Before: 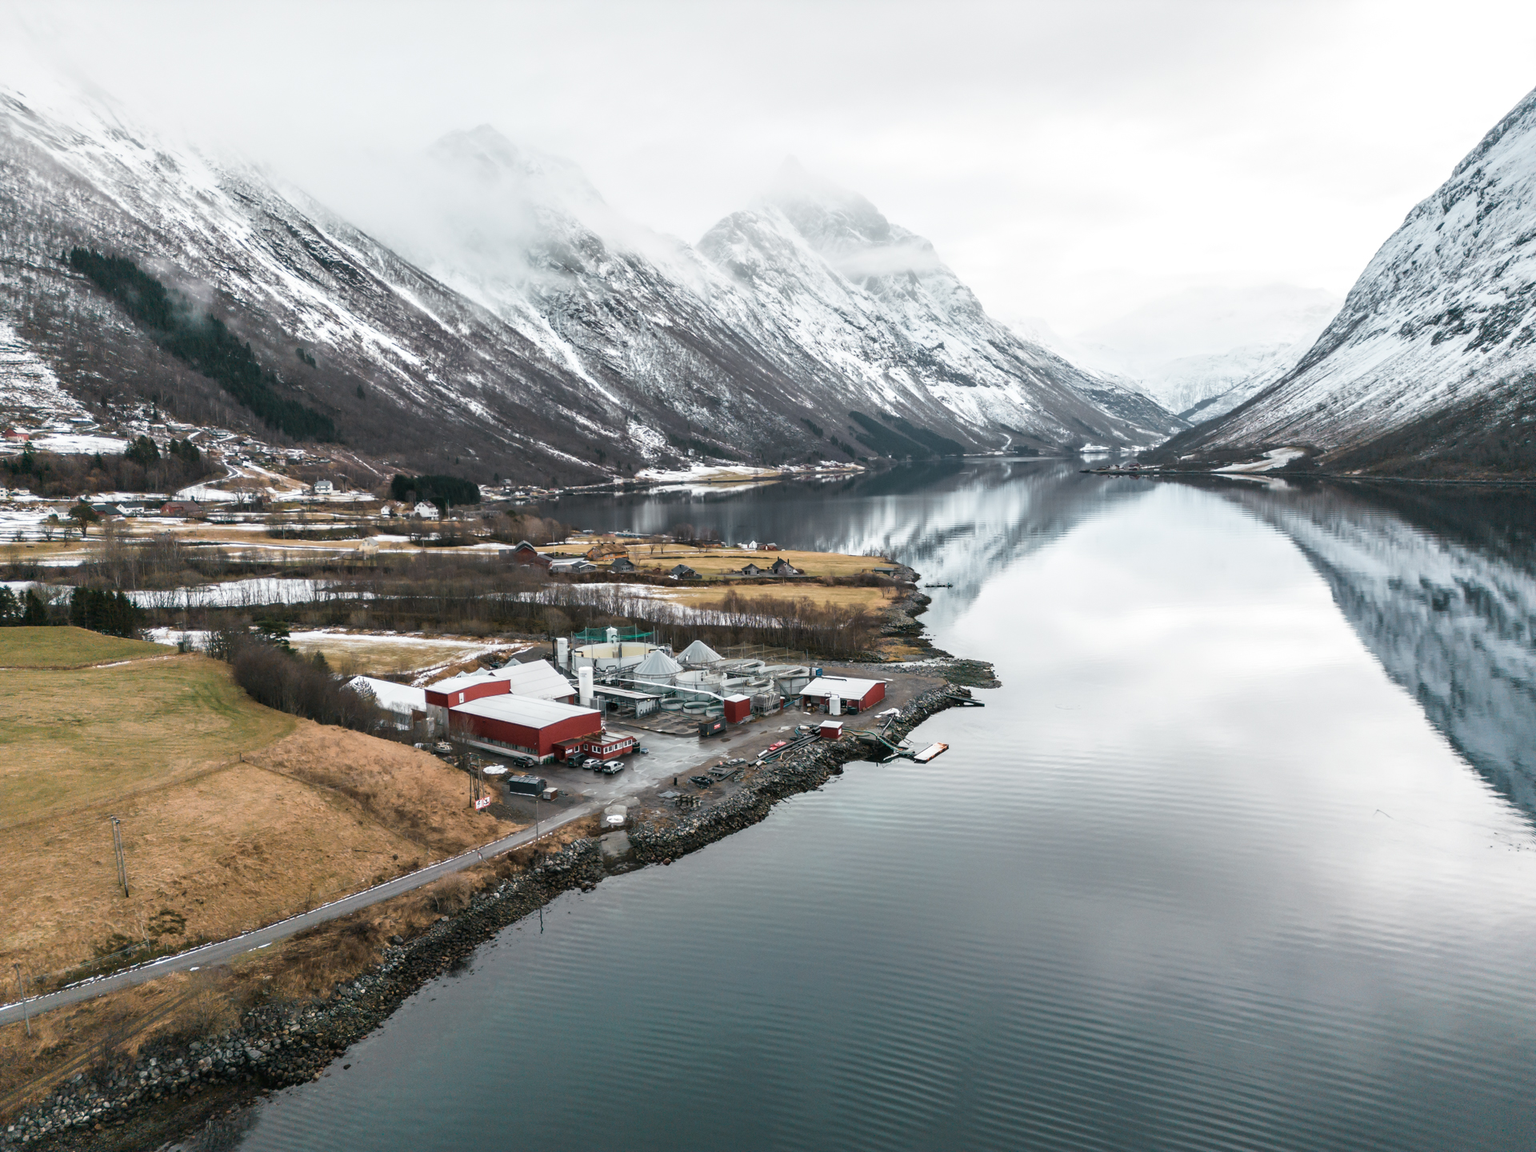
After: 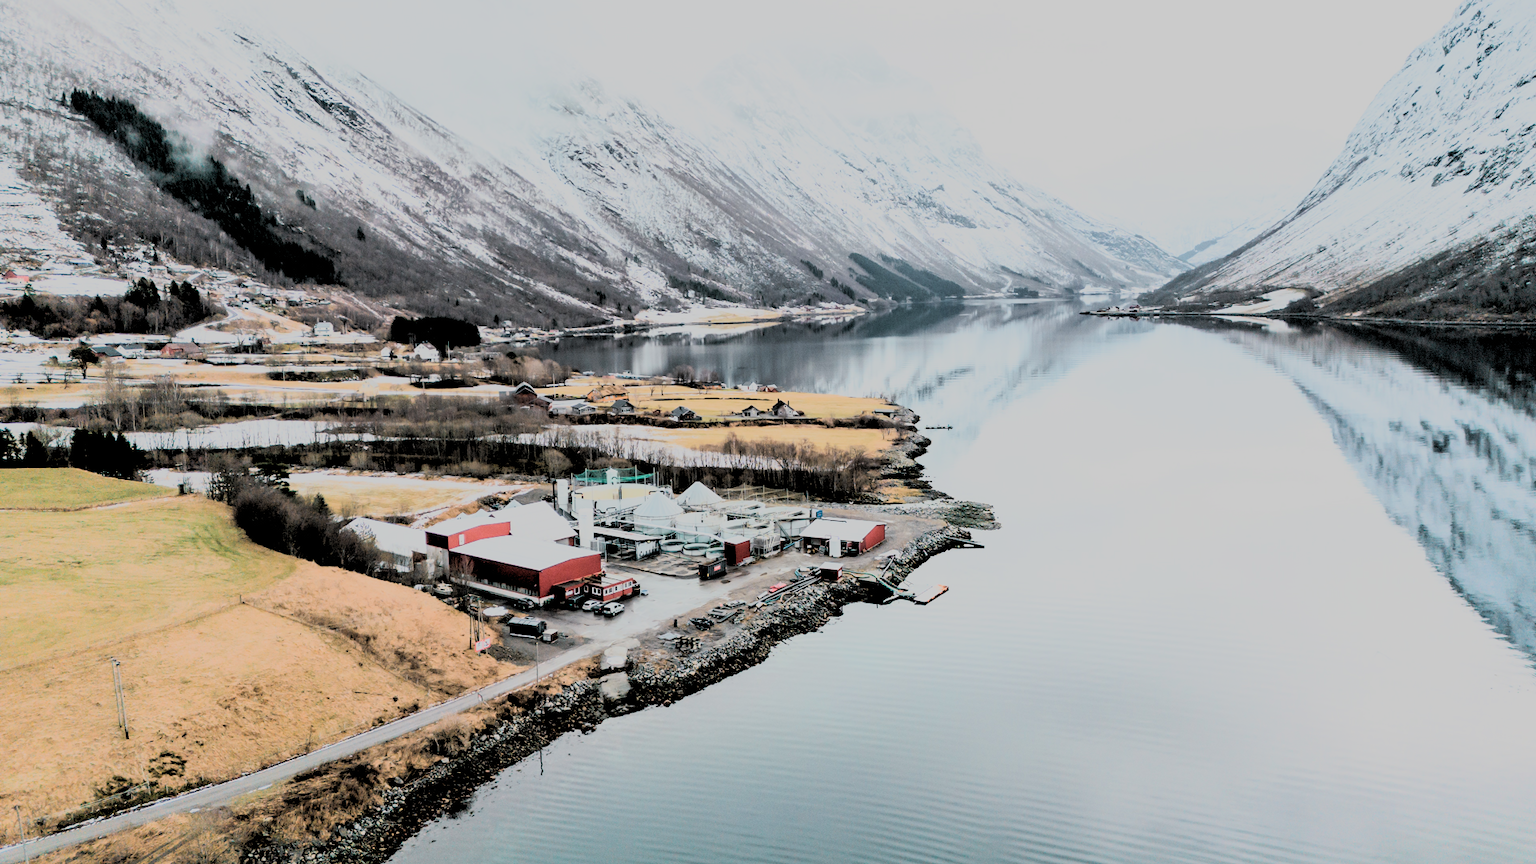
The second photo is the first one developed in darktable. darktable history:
crop: top 13.819%, bottom 11.169%
rgb levels: preserve colors sum RGB, levels [[0.038, 0.433, 0.934], [0, 0.5, 1], [0, 0.5, 1]]
filmic rgb: black relative exposure -7.65 EV, white relative exposure 4.56 EV, hardness 3.61
rgb curve: curves: ch0 [(0, 0) (0.21, 0.15) (0.24, 0.21) (0.5, 0.75) (0.75, 0.96) (0.89, 0.99) (1, 1)]; ch1 [(0, 0.02) (0.21, 0.13) (0.25, 0.2) (0.5, 0.67) (0.75, 0.9) (0.89, 0.97) (1, 1)]; ch2 [(0, 0.02) (0.21, 0.13) (0.25, 0.2) (0.5, 0.67) (0.75, 0.9) (0.89, 0.97) (1, 1)], compensate middle gray true
